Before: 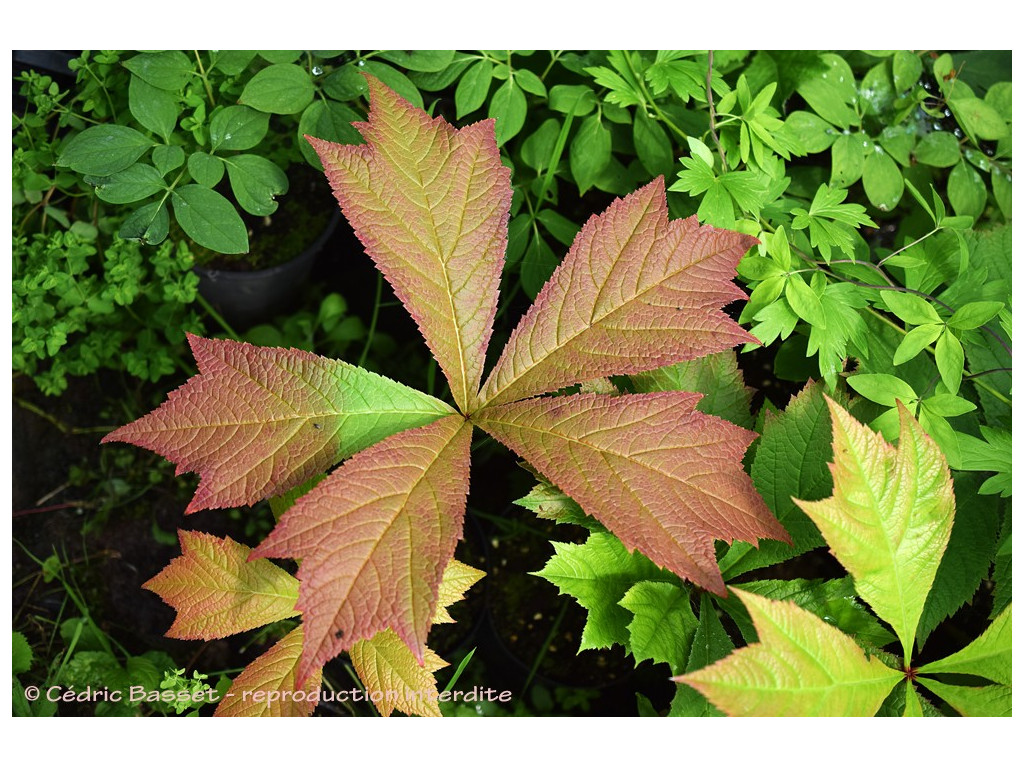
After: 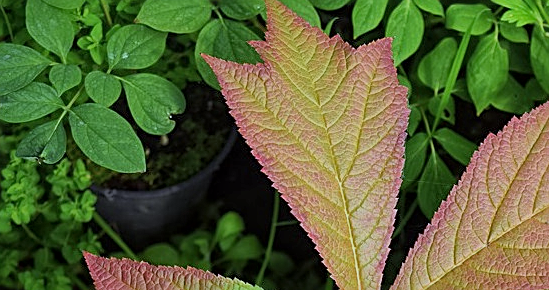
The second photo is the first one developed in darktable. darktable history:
sharpen: on, module defaults
crop: left 10.121%, top 10.631%, right 36.218%, bottom 51.526%
exposure: compensate highlight preservation false
white balance: red 0.967, blue 1.119, emerald 0.756
global tonemap: drago (1, 100), detail 1
